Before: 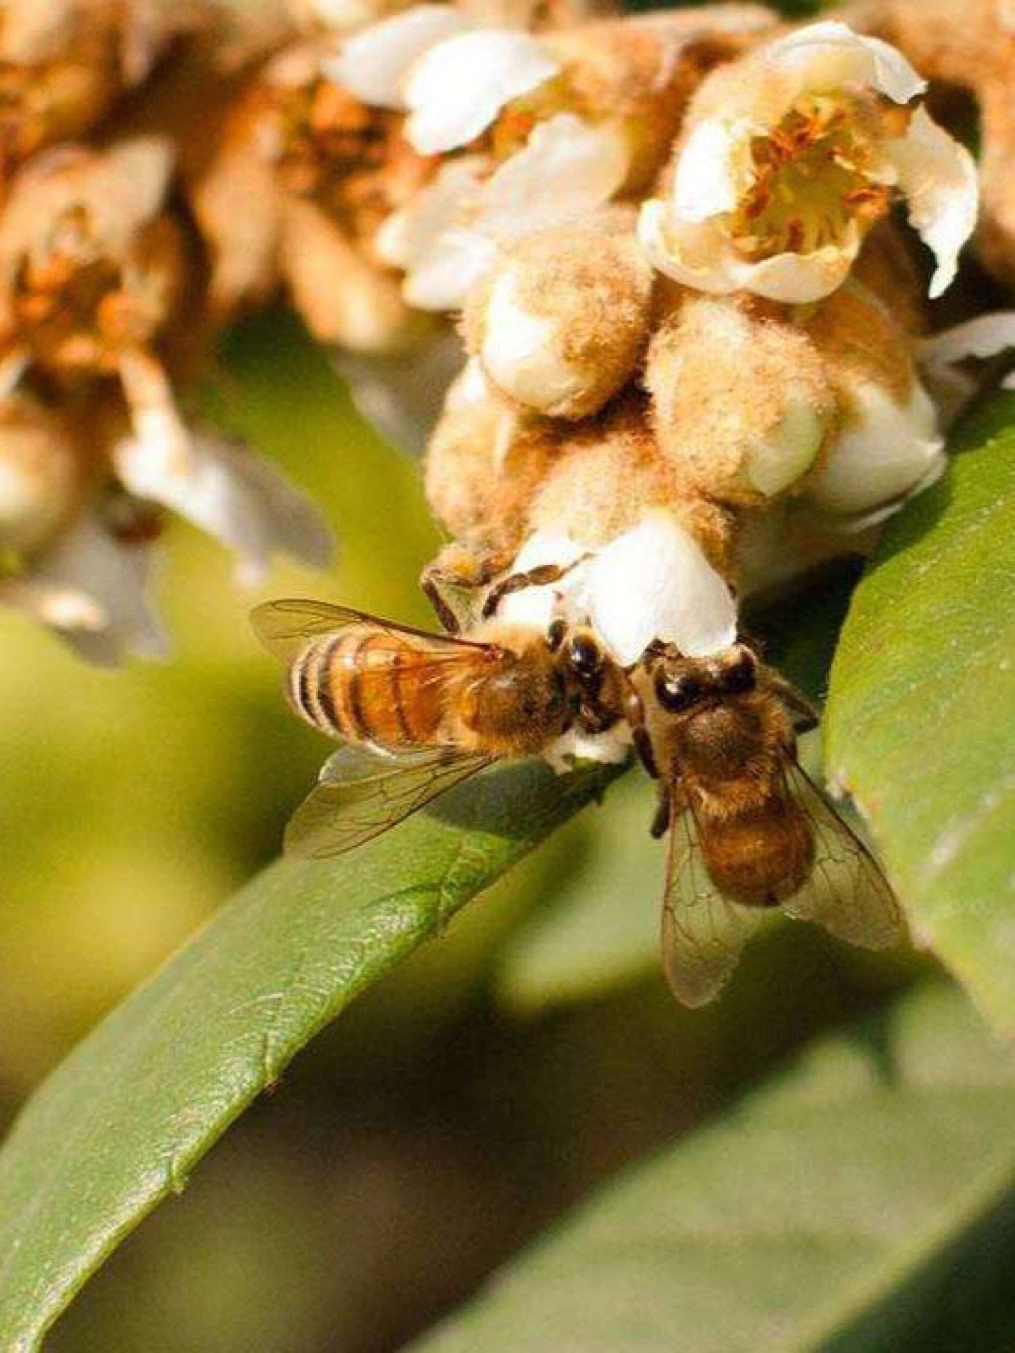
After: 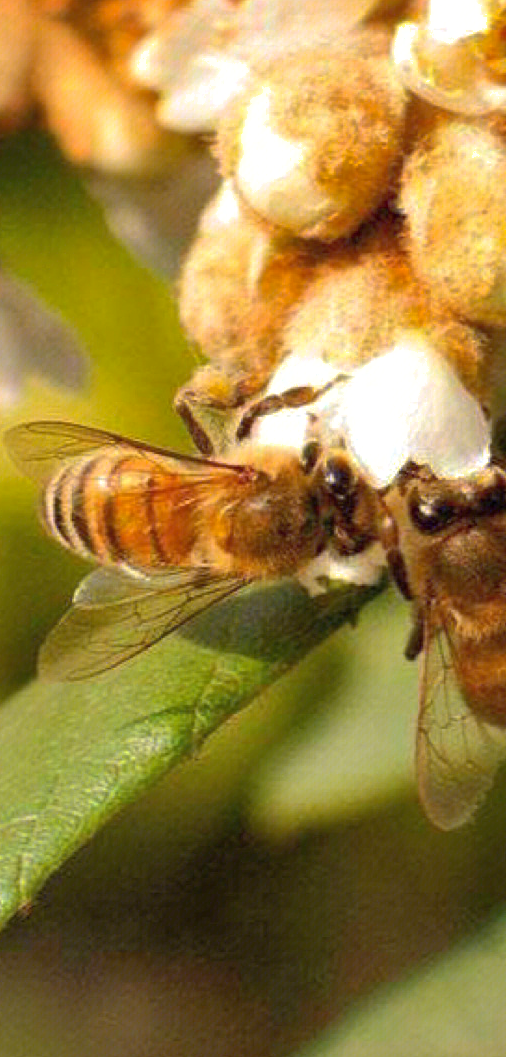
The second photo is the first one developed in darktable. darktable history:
crop and rotate: angle 0.025°, left 24.309%, top 13.199%, right 25.851%, bottom 8.645%
tone equalizer: on, module defaults
shadows and highlights: highlights color adjustment 89.77%
exposure: exposure 0.161 EV, compensate highlight preservation false
